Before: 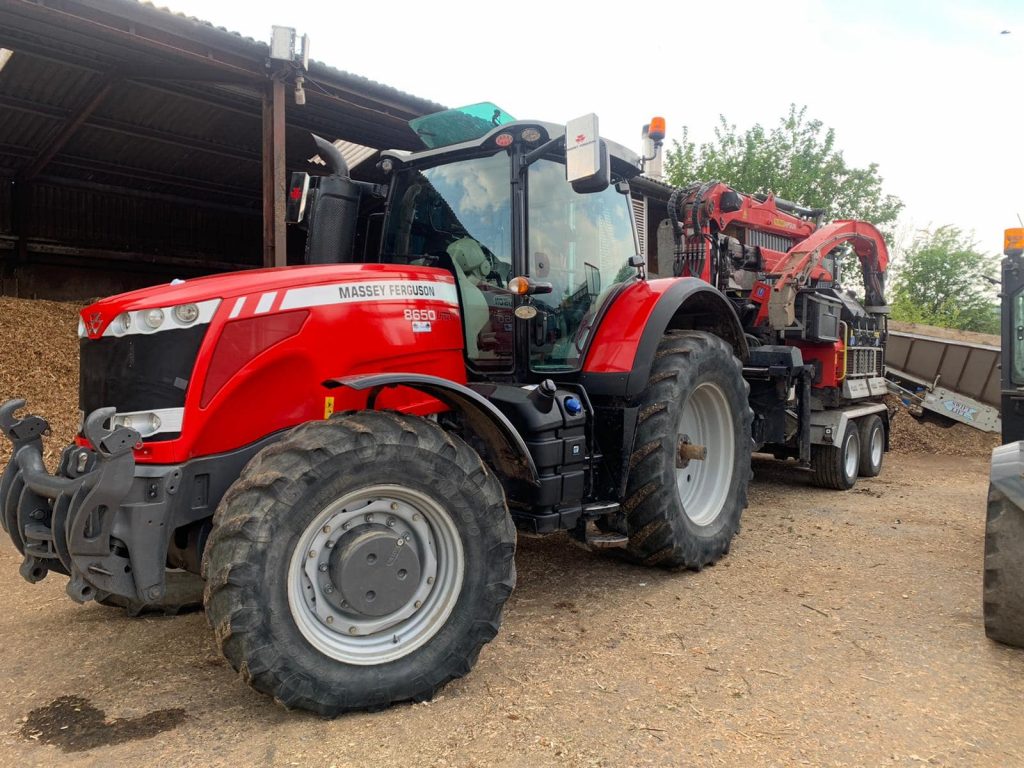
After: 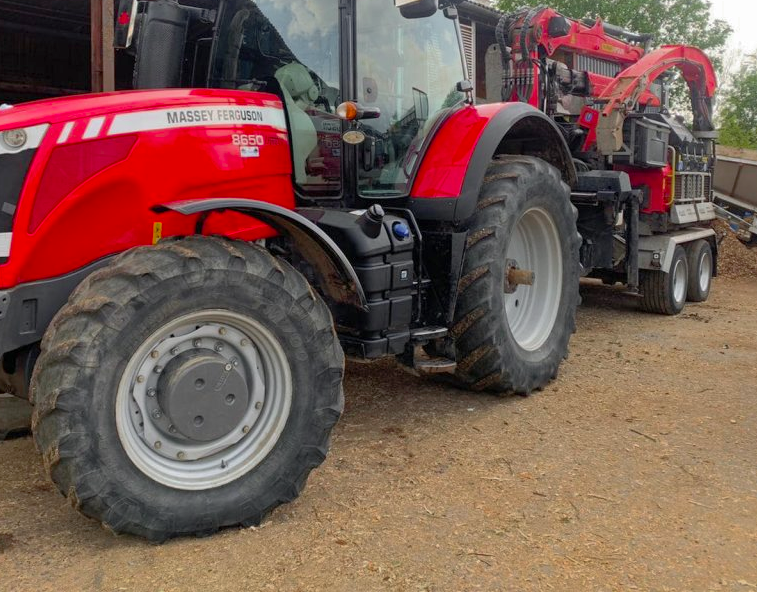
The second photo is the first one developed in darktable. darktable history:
crop: left 16.871%, top 22.857%, right 9.116%
color zones: curves: ch0 [(0, 0.48) (0.209, 0.398) (0.305, 0.332) (0.429, 0.493) (0.571, 0.5) (0.714, 0.5) (0.857, 0.5) (1, 0.48)]; ch1 [(0, 0.633) (0.143, 0.586) (0.286, 0.489) (0.429, 0.448) (0.571, 0.31) (0.714, 0.335) (0.857, 0.492) (1, 0.633)]; ch2 [(0, 0.448) (0.143, 0.498) (0.286, 0.5) (0.429, 0.5) (0.571, 0.5) (0.714, 0.5) (0.857, 0.5) (1, 0.448)]
shadows and highlights: on, module defaults
